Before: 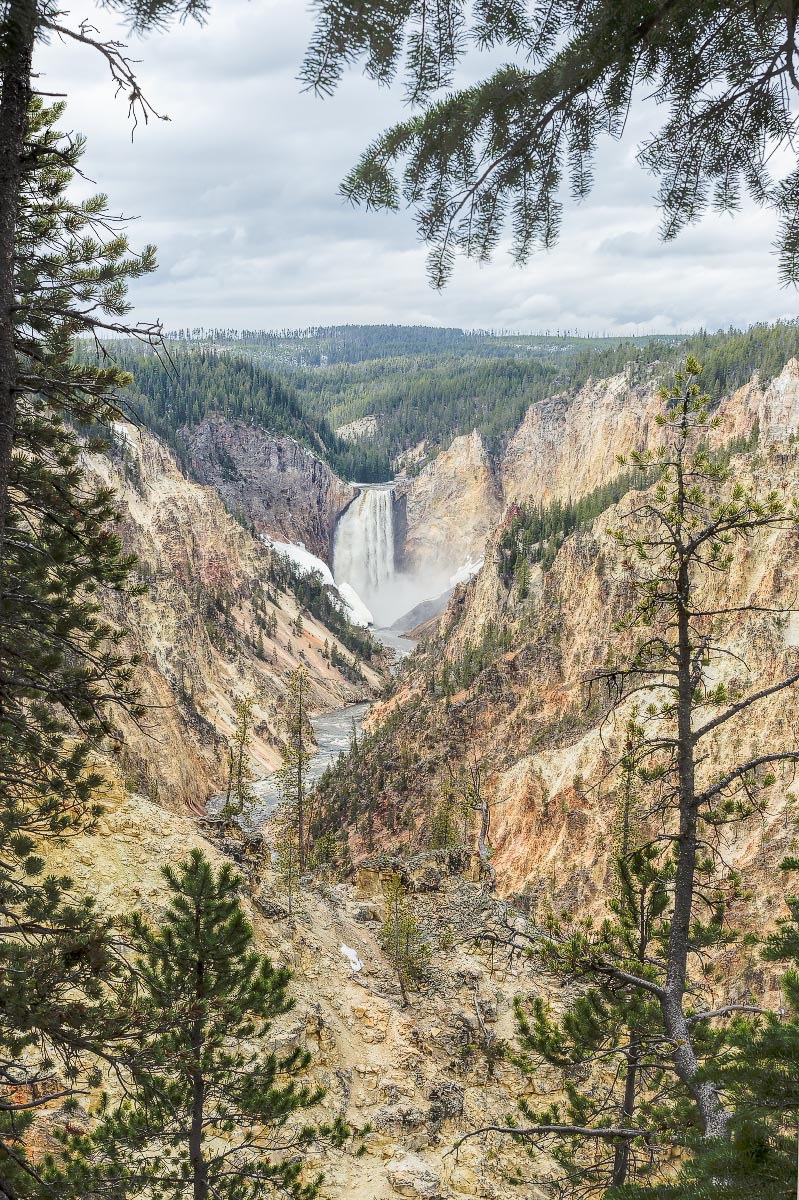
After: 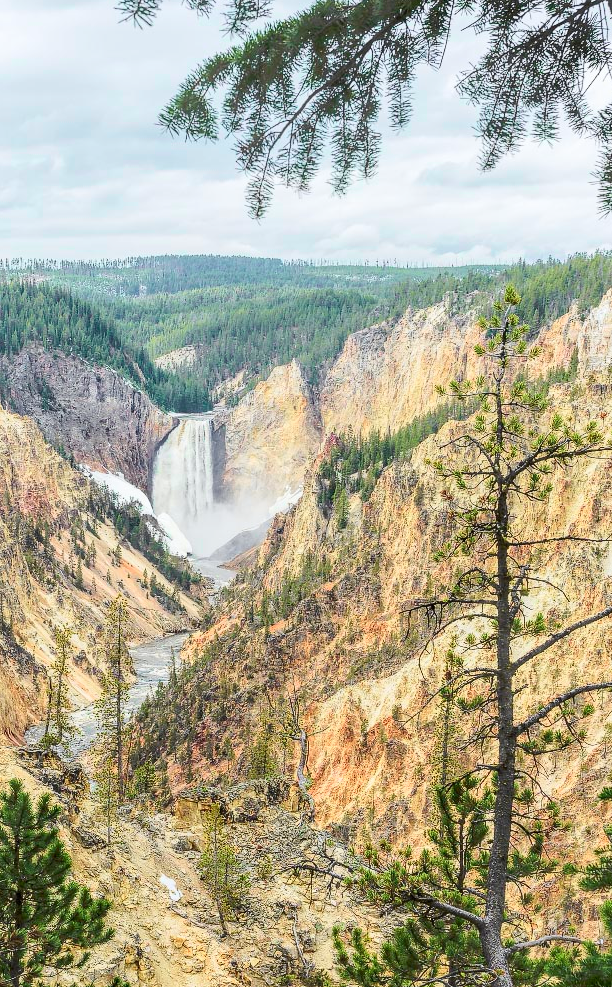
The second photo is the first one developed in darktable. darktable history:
crop: left 22.748%, top 5.846%, bottom 11.869%
tone curve: curves: ch0 [(0, 0) (0.051, 0.047) (0.102, 0.099) (0.228, 0.262) (0.446, 0.527) (0.695, 0.778) (0.908, 0.946) (1, 1)]; ch1 [(0, 0) (0.339, 0.298) (0.402, 0.363) (0.453, 0.413) (0.485, 0.469) (0.494, 0.493) (0.504, 0.501) (0.525, 0.533) (0.563, 0.591) (0.597, 0.631) (1, 1)]; ch2 [(0, 0) (0.48, 0.48) (0.504, 0.5) (0.539, 0.554) (0.59, 0.628) (0.642, 0.682) (0.824, 0.815) (1, 1)], color space Lab, independent channels, preserve colors none
